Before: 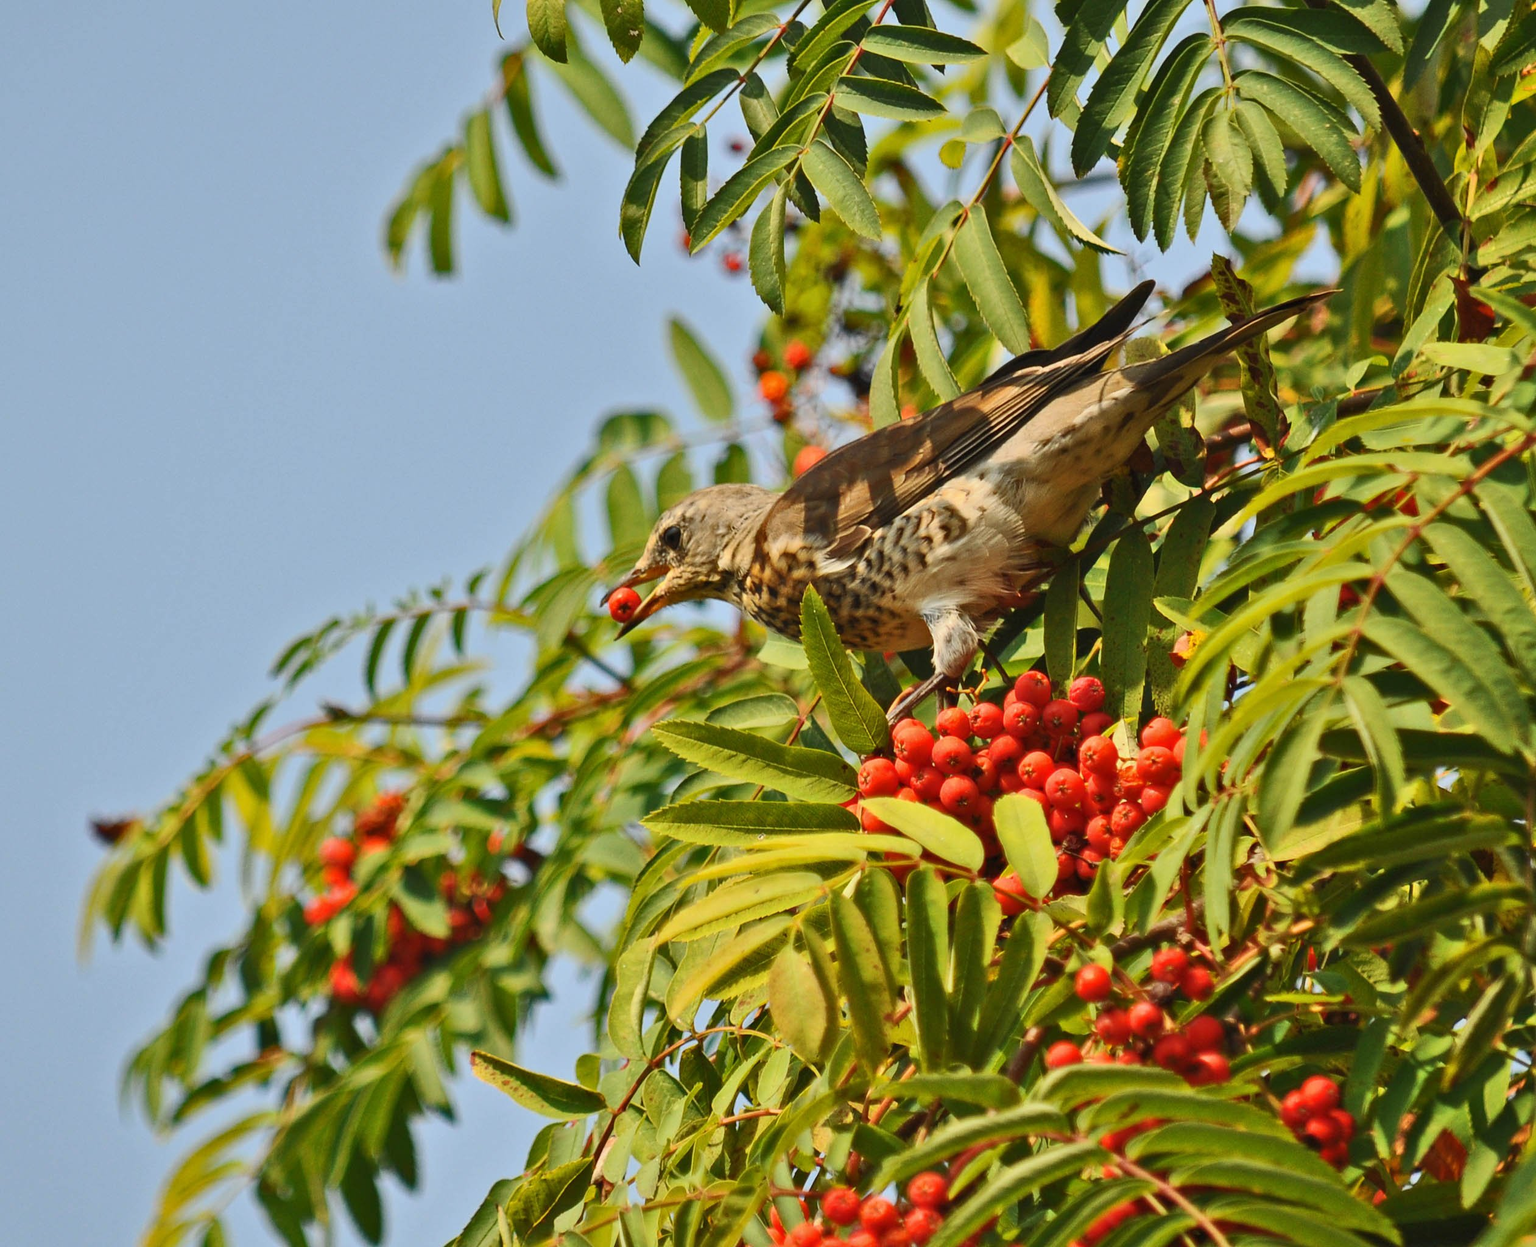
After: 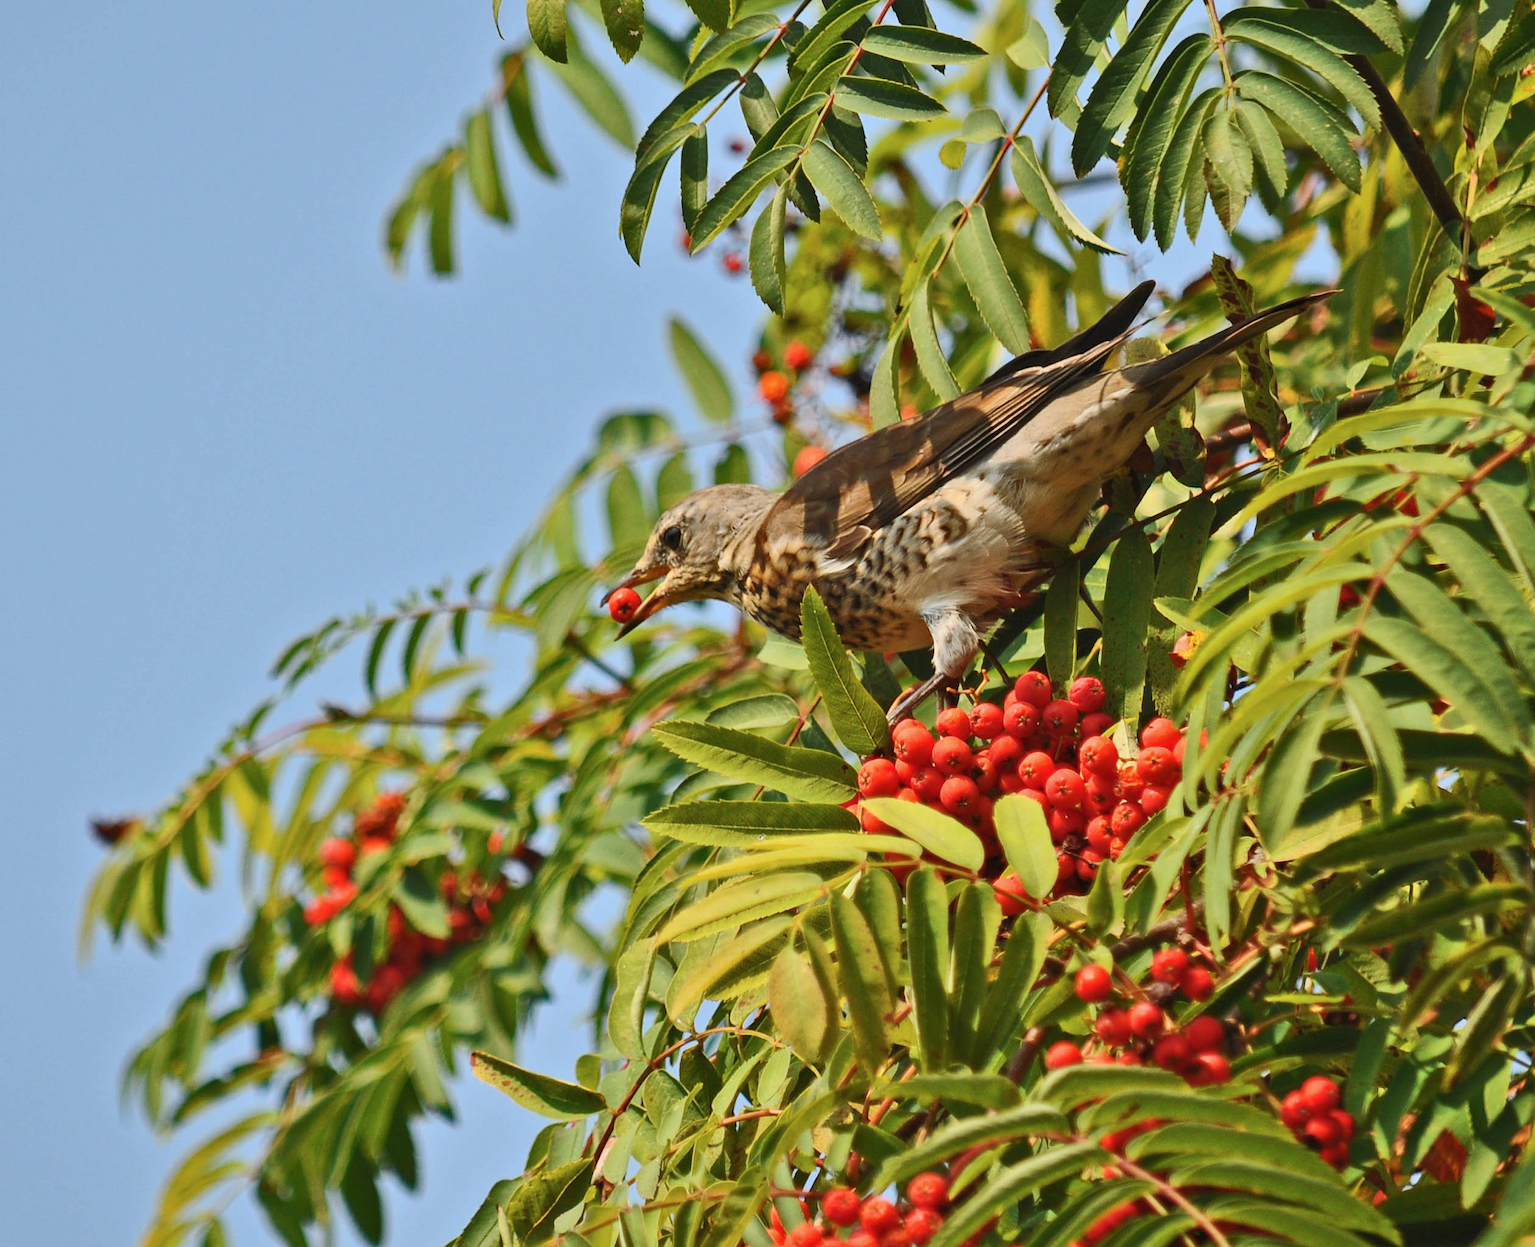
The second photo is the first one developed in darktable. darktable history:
color correction: highlights a* -0.705, highlights b* -8.53
